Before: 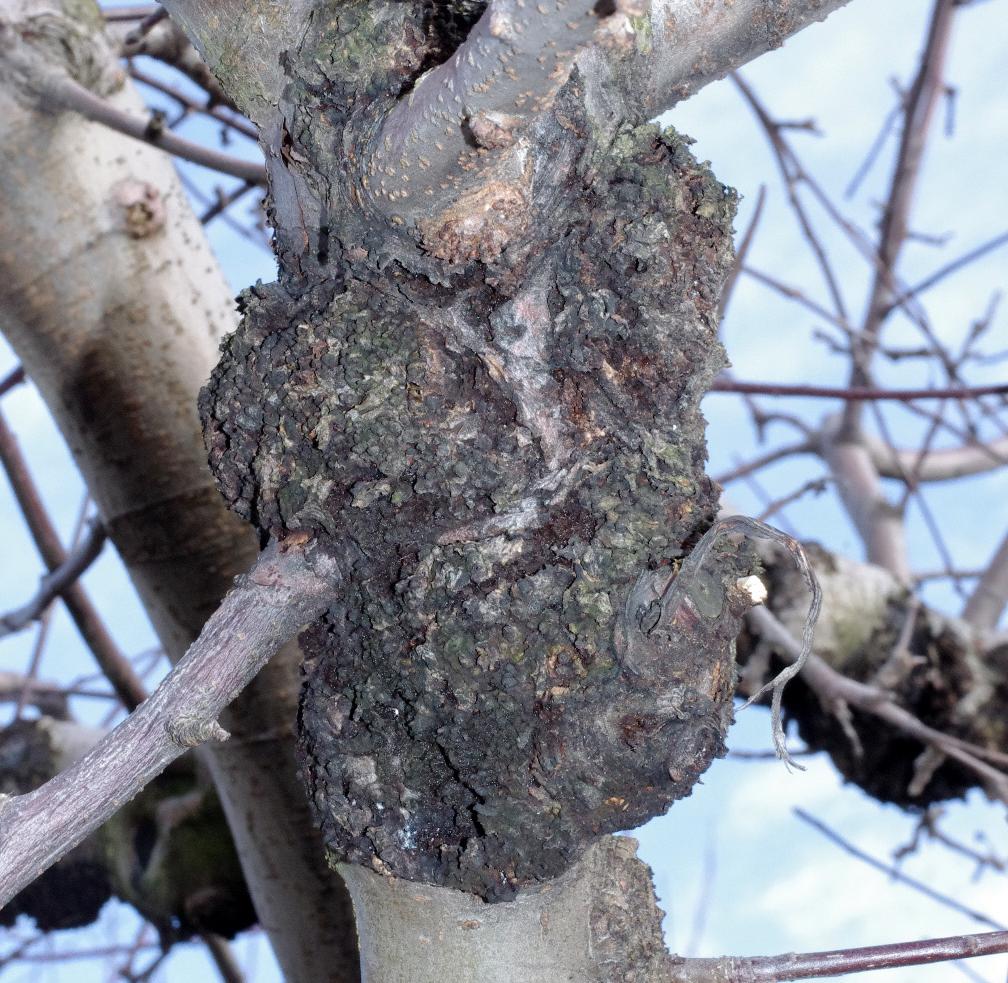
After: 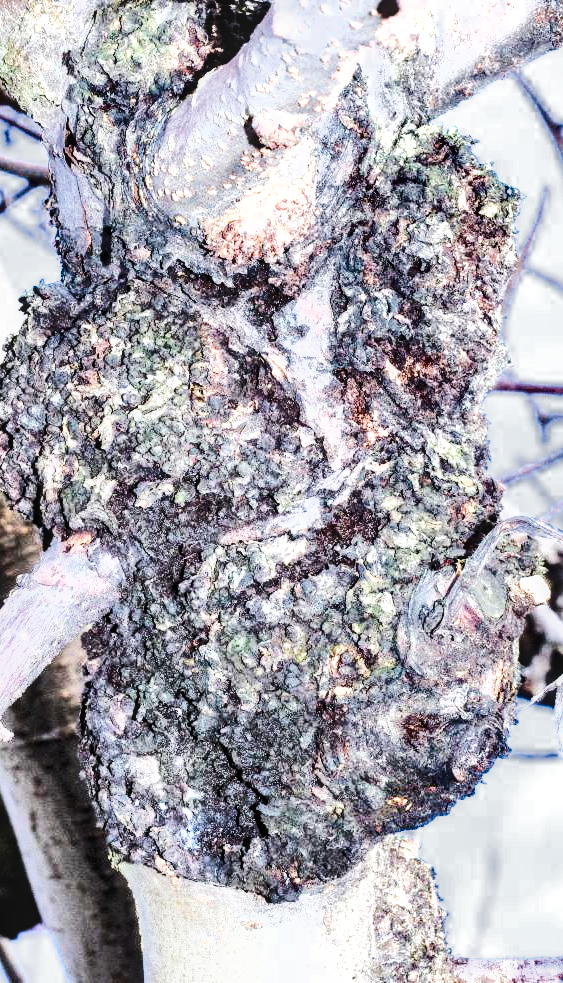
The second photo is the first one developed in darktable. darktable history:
shadows and highlights: shadows 24.44, highlights -78.93, soften with gaussian
crop: left 21.579%, right 22.515%
exposure: black level correction 0, exposure 2.122 EV, compensate highlight preservation false
tone curve: curves: ch0 [(0, 0) (0.288, 0.201) (0.683, 0.793) (1, 1)]
filmic rgb: black relative exposure -7.49 EV, white relative exposure 5 EV, threshold 2.99 EV, hardness 3.33, contrast 1.298, add noise in highlights 0, color science v3 (2019), use custom middle-gray values true, contrast in highlights soft, enable highlight reconstruction true
local contrast: on, module defaults
